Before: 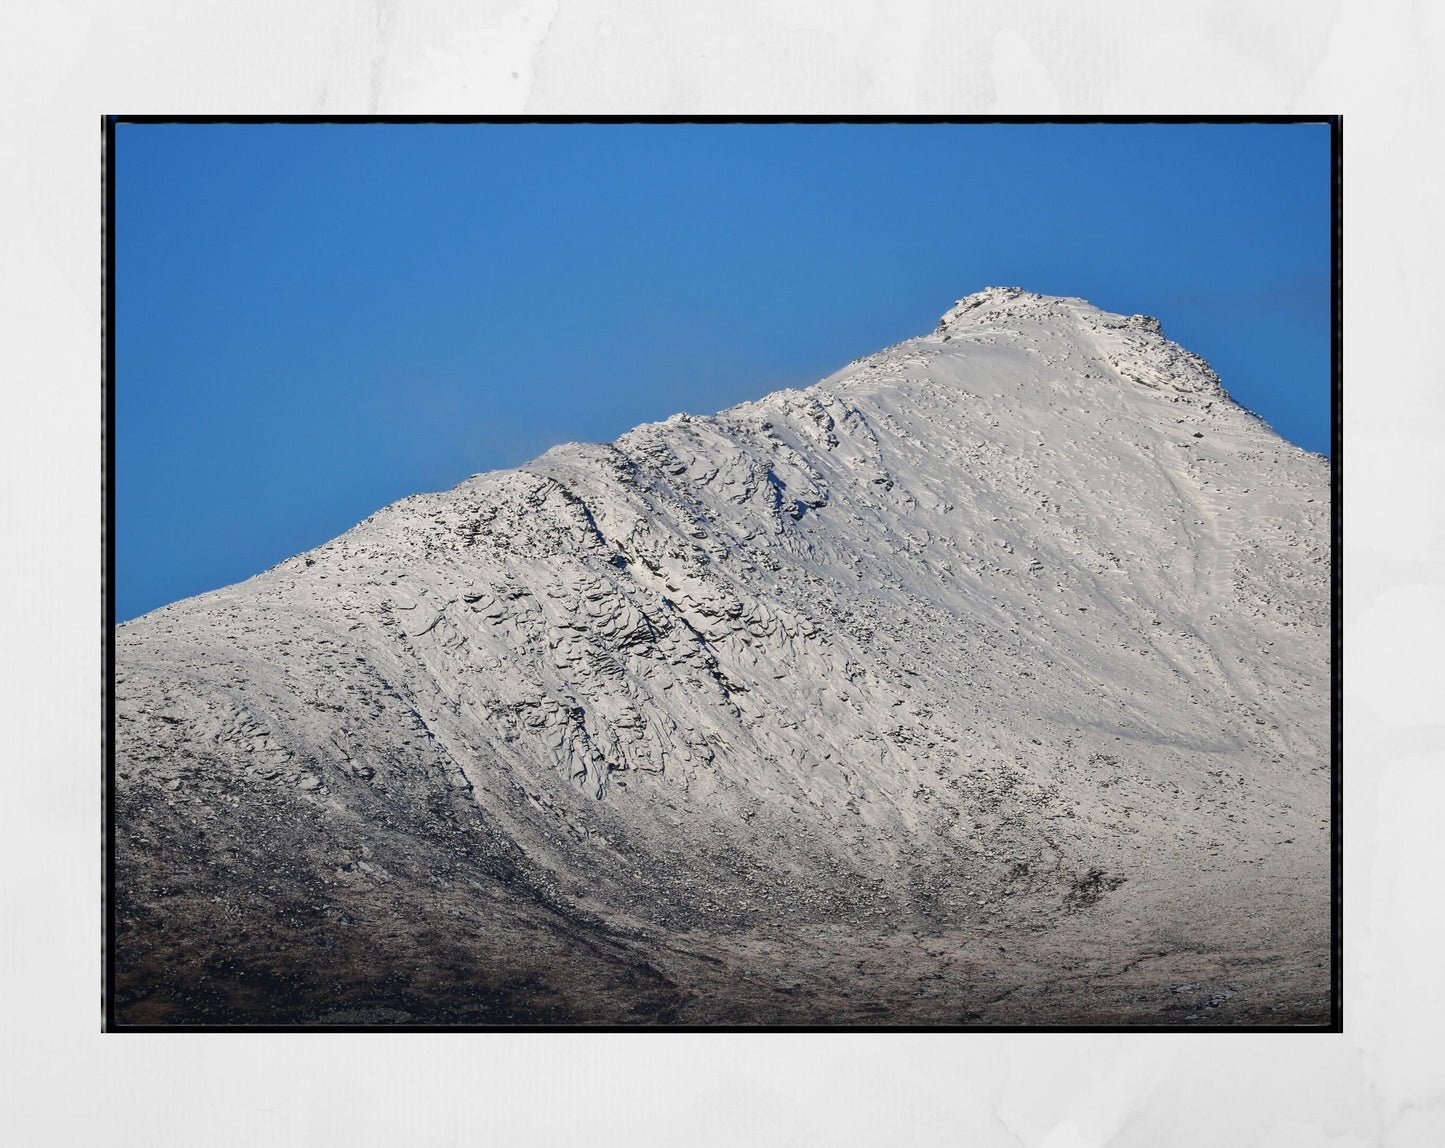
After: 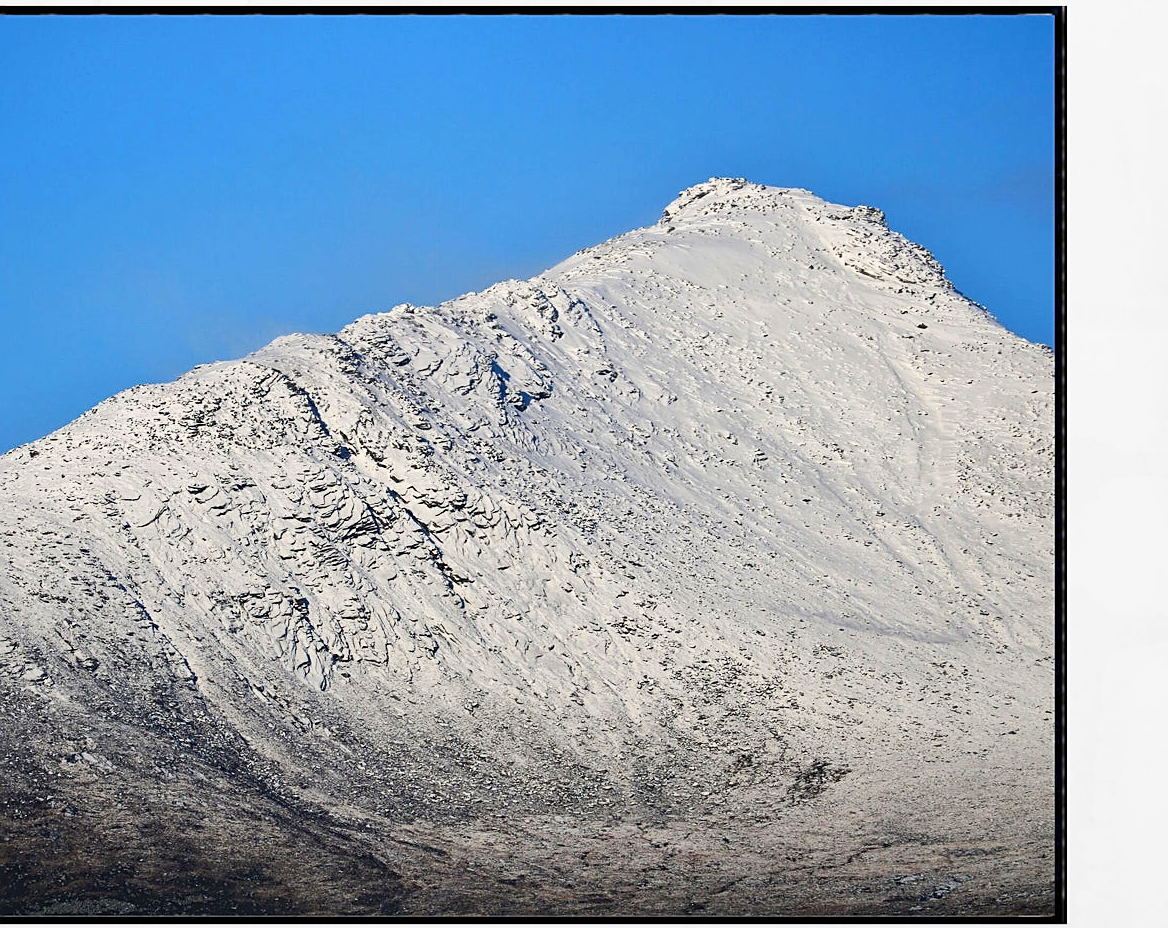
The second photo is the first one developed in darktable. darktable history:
contrast brightness saturation: contrast 0.2, brightness 0.16, saturation 0.22
crop: left 19.159%, top 9.58%, bottom 9.58%
sharpen: on, module defaults
